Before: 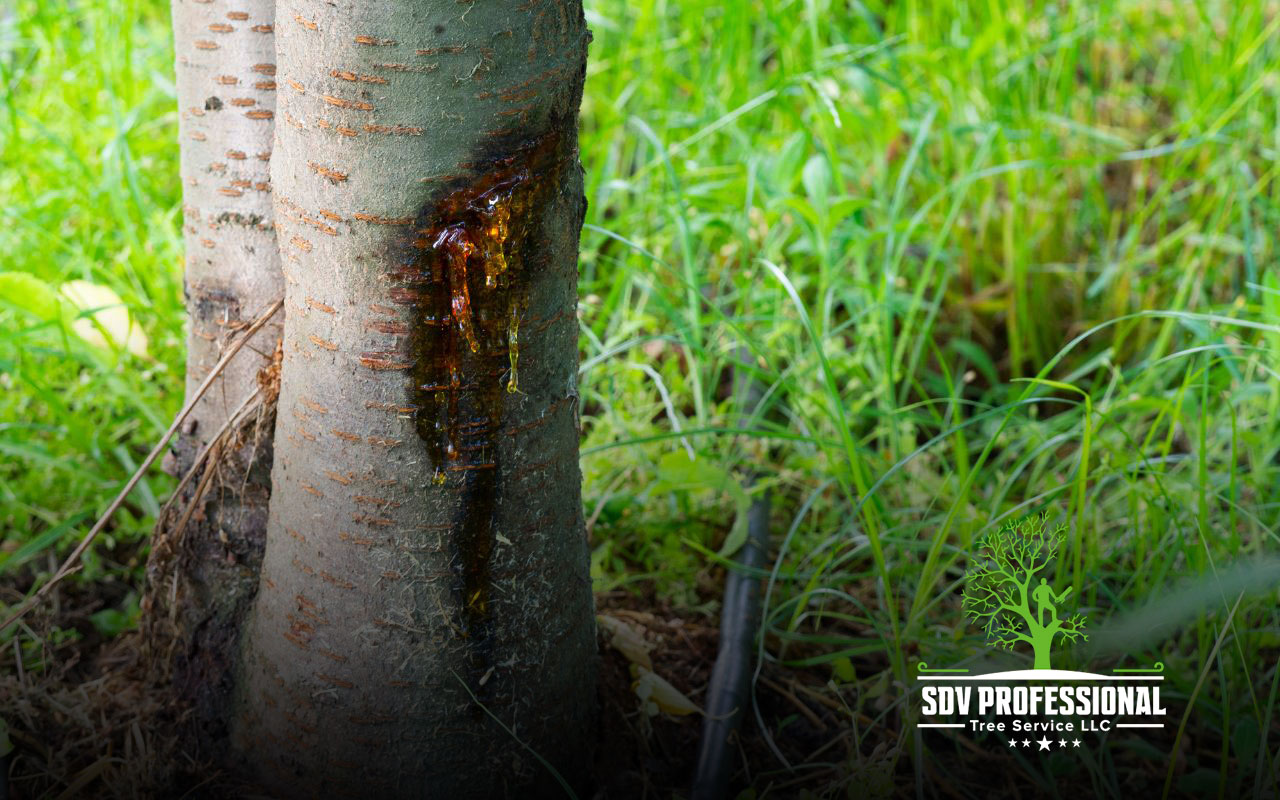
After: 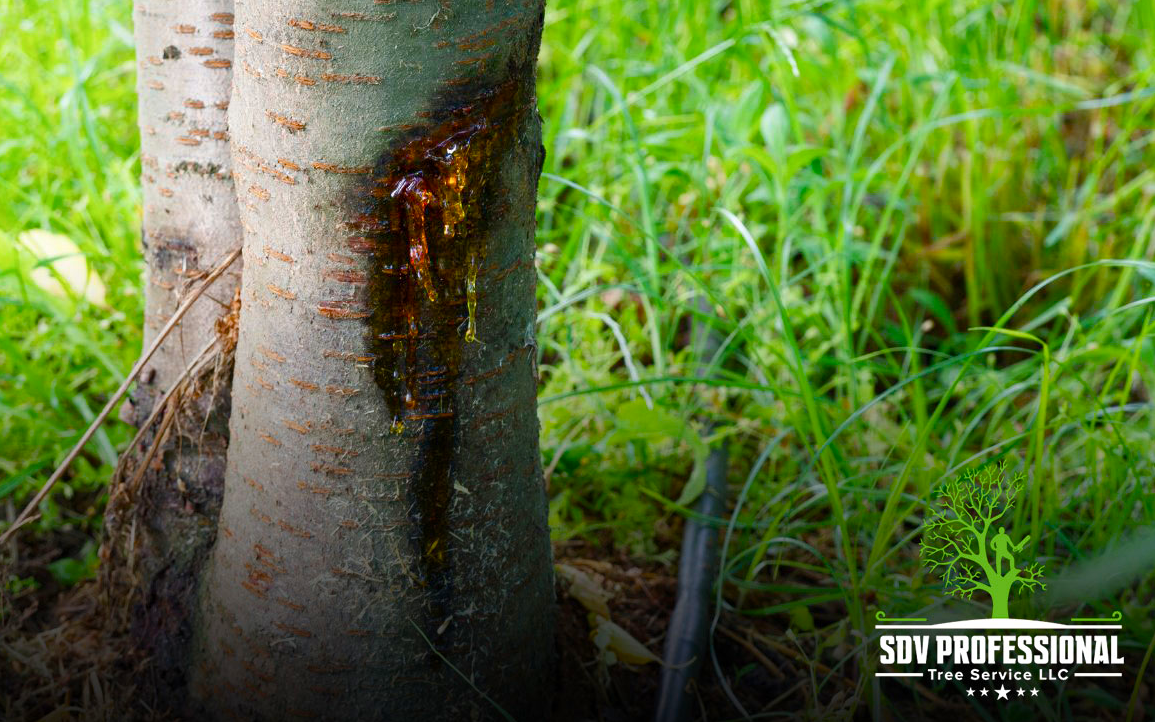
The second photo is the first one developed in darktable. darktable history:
crop: left 3.305%, top 6.436%, right 6.389%, bottom 3.258%
color balance rgb: perceptual saturation grading › global saturation 20%, perceptual saturation grading › highlights -25%, perceptual saturation grading › shadows 25%
